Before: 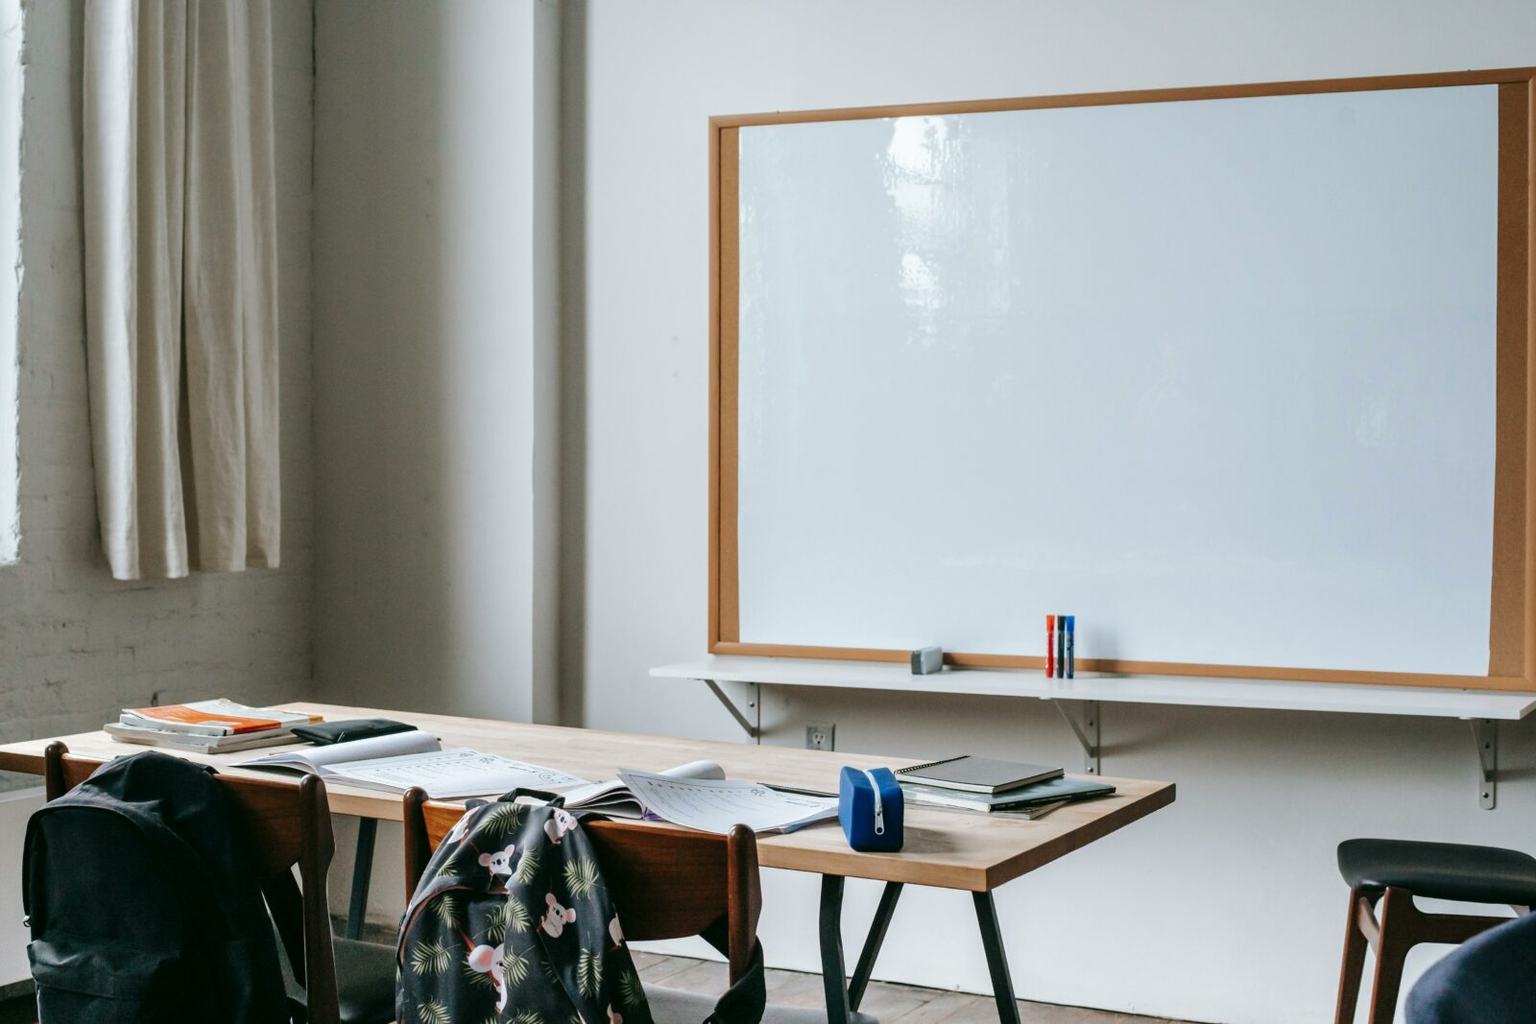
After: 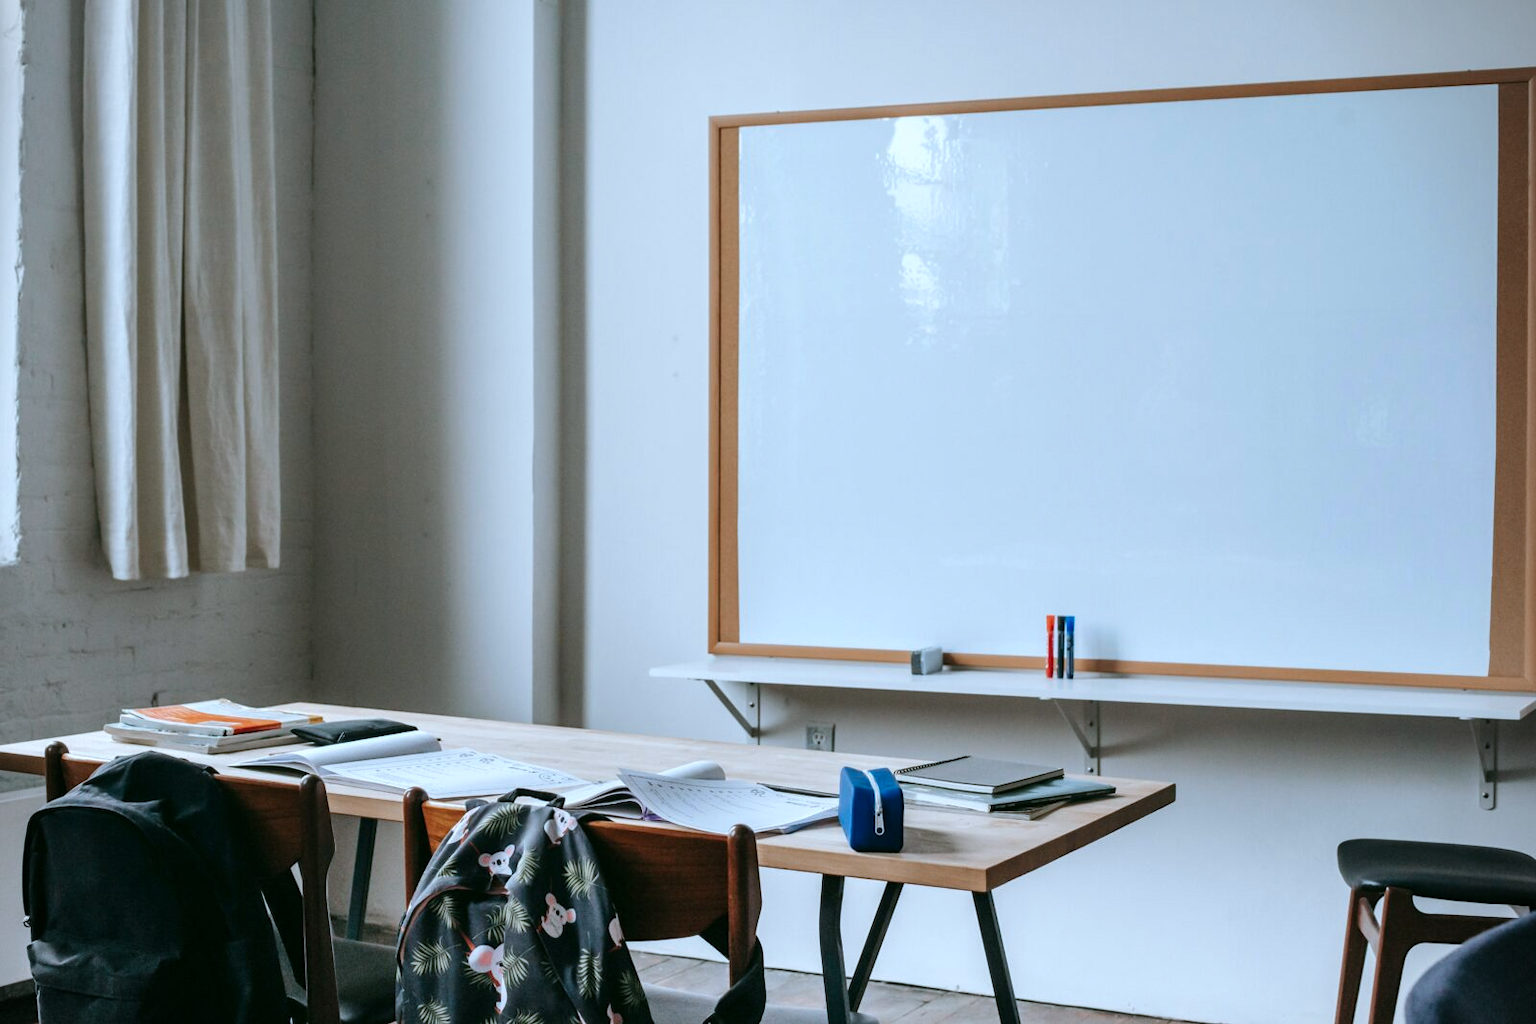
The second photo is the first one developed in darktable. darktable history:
base curve: exposure shift 0, preserve colors none
vignetting: fall-off start 92.6%, brightness -0.52, saturation -0.51, center (-0.012, 0)
color correction: highlights a* -4.18, highlights b* -10.81
white balance: red 1.004, blue 1.024
